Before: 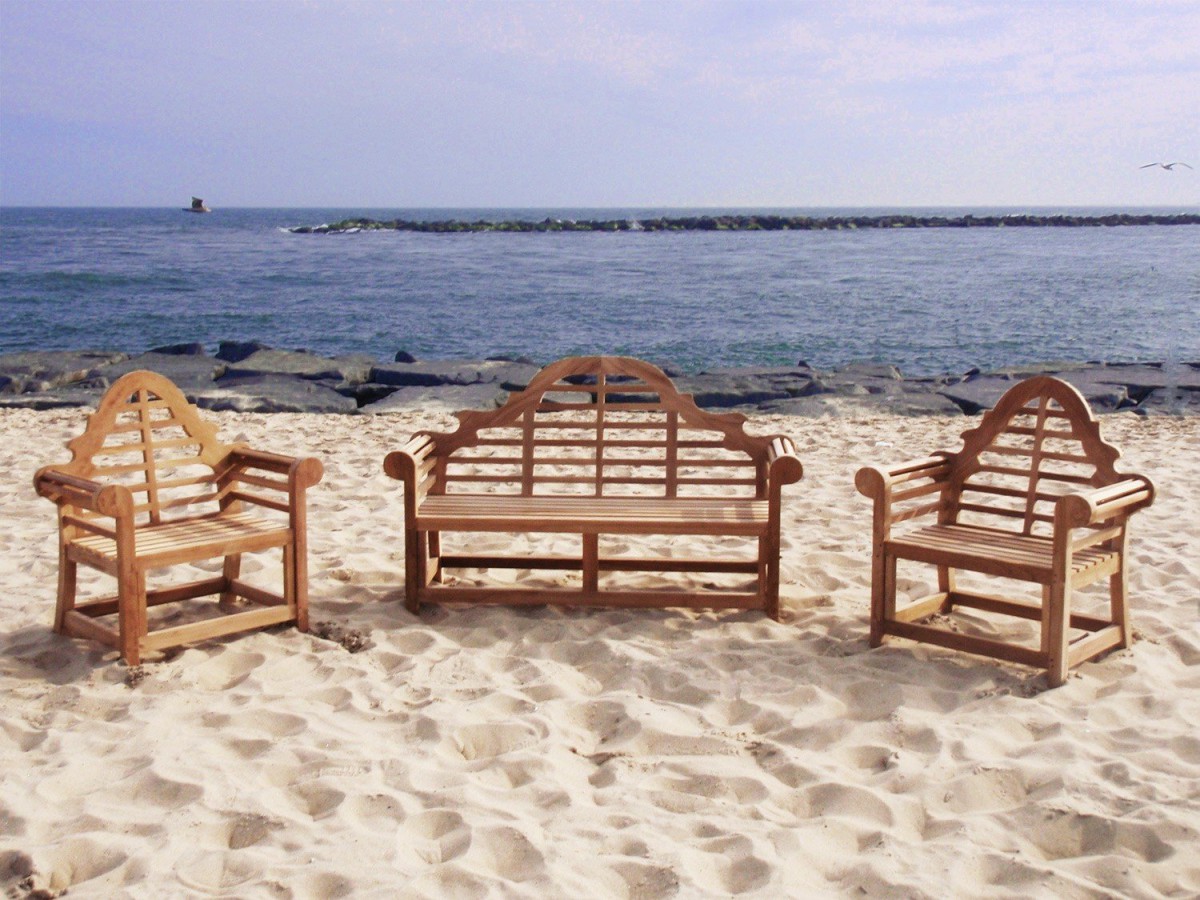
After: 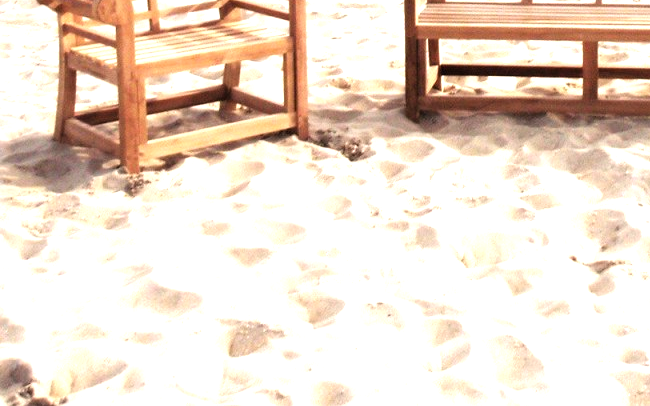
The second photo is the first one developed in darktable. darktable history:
tone equalizer: -8 EV -1.08 EV, -7 EV -1.03 EV, -6 EV -0.901 EV, -5 EV -0.582 EV, -3 EV 0.58 EV, -2 EV 0.871 EV, -1 EV 1.01 EV, +0 EV 1.08 EV
crop and rotate: top 54.768%, right 45.78%, bottom 0.117%
